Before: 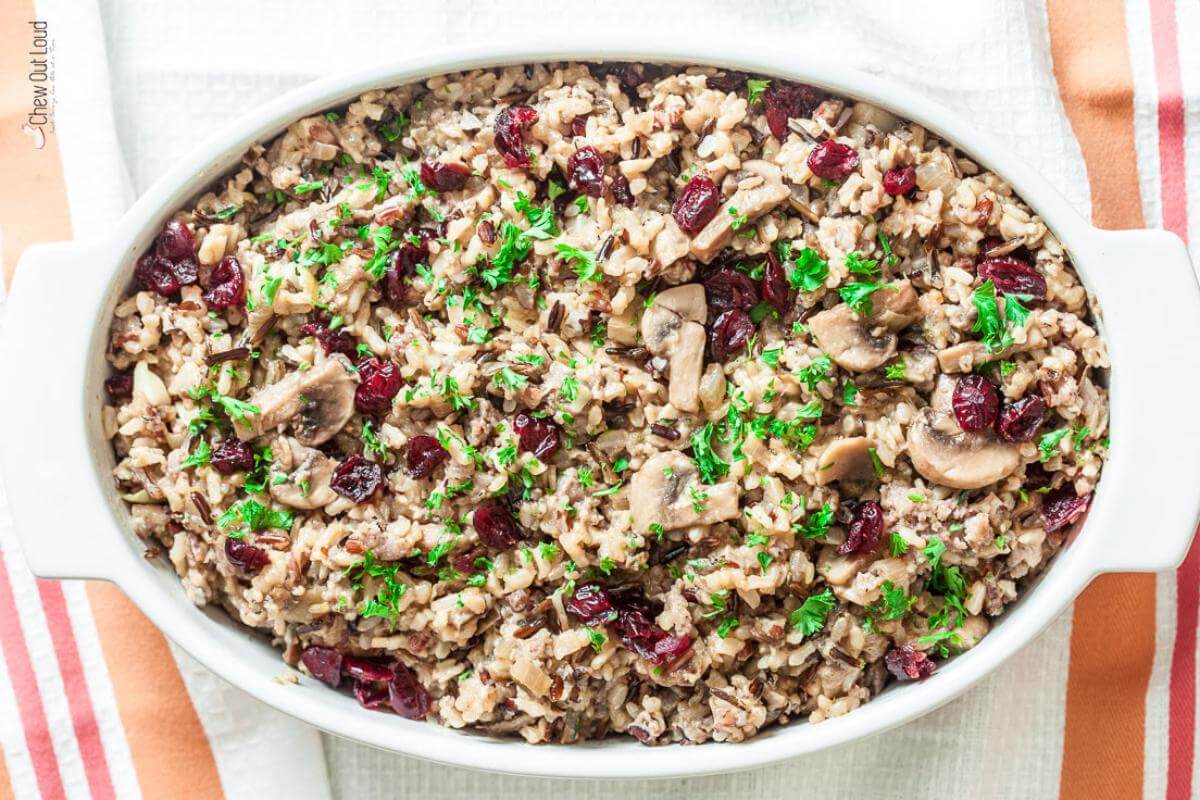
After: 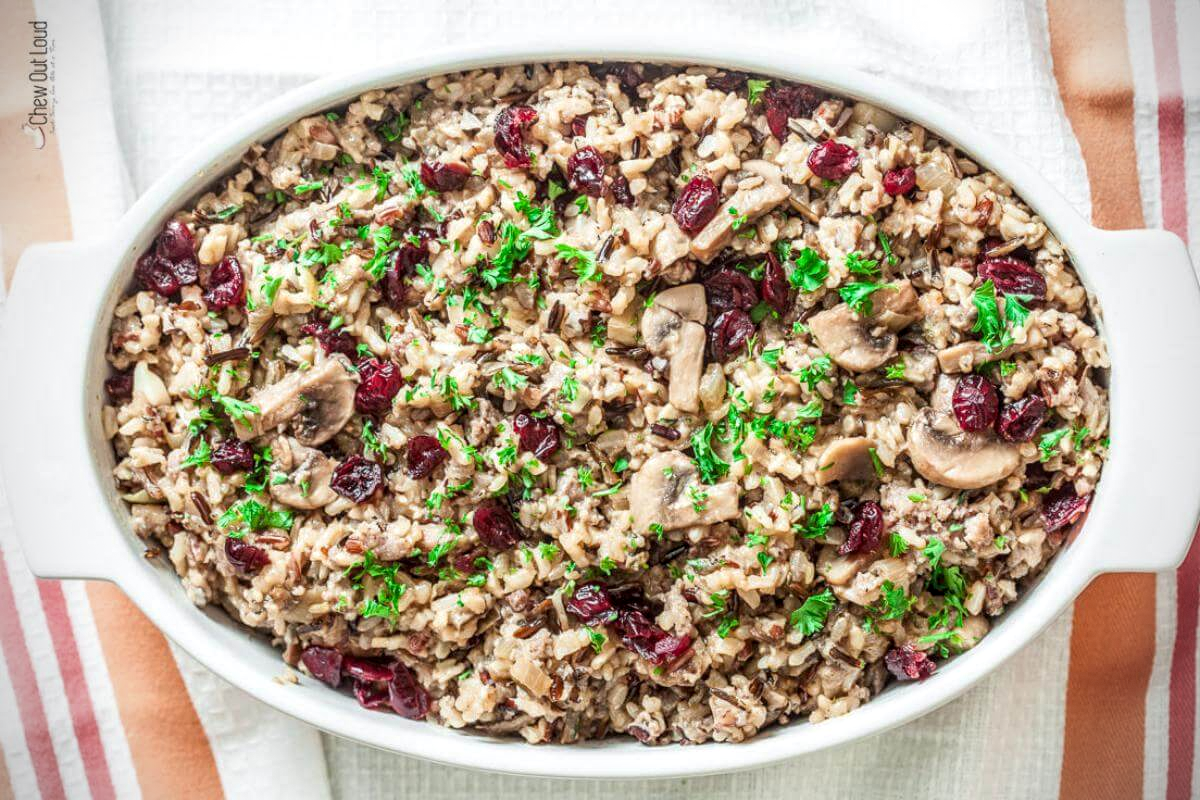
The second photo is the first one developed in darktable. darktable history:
local contrast: on, module defaults
vignetting: dithering 8-bit output, unbound false
